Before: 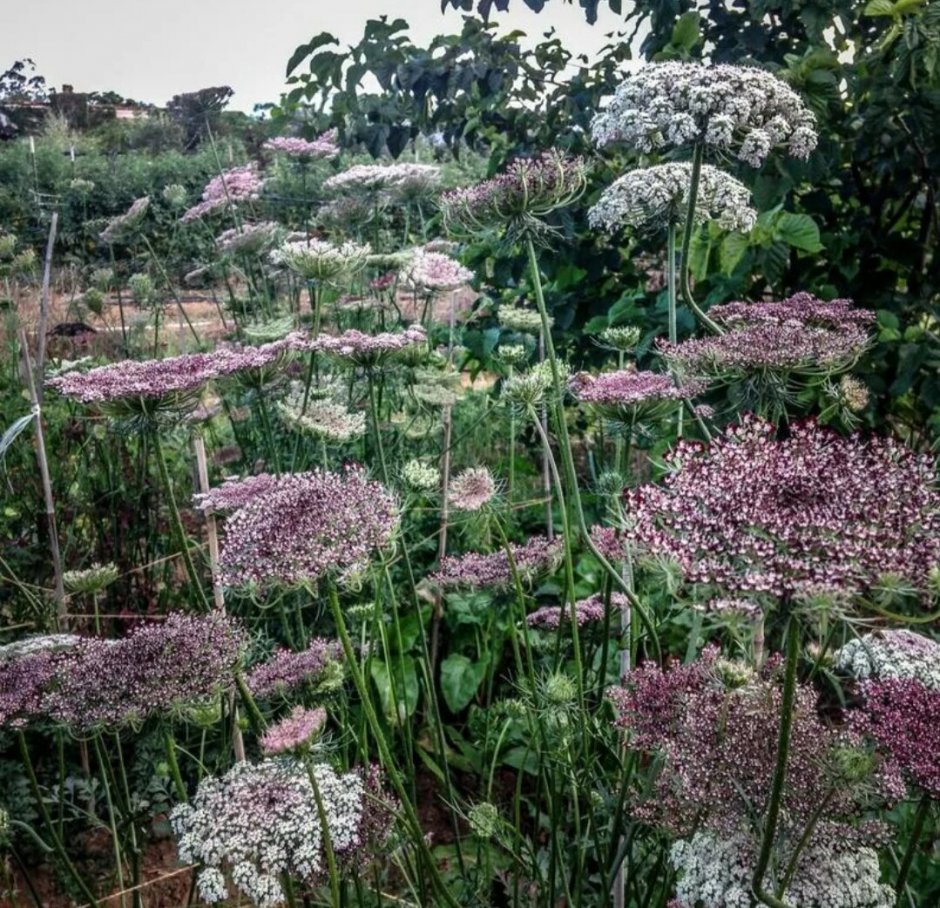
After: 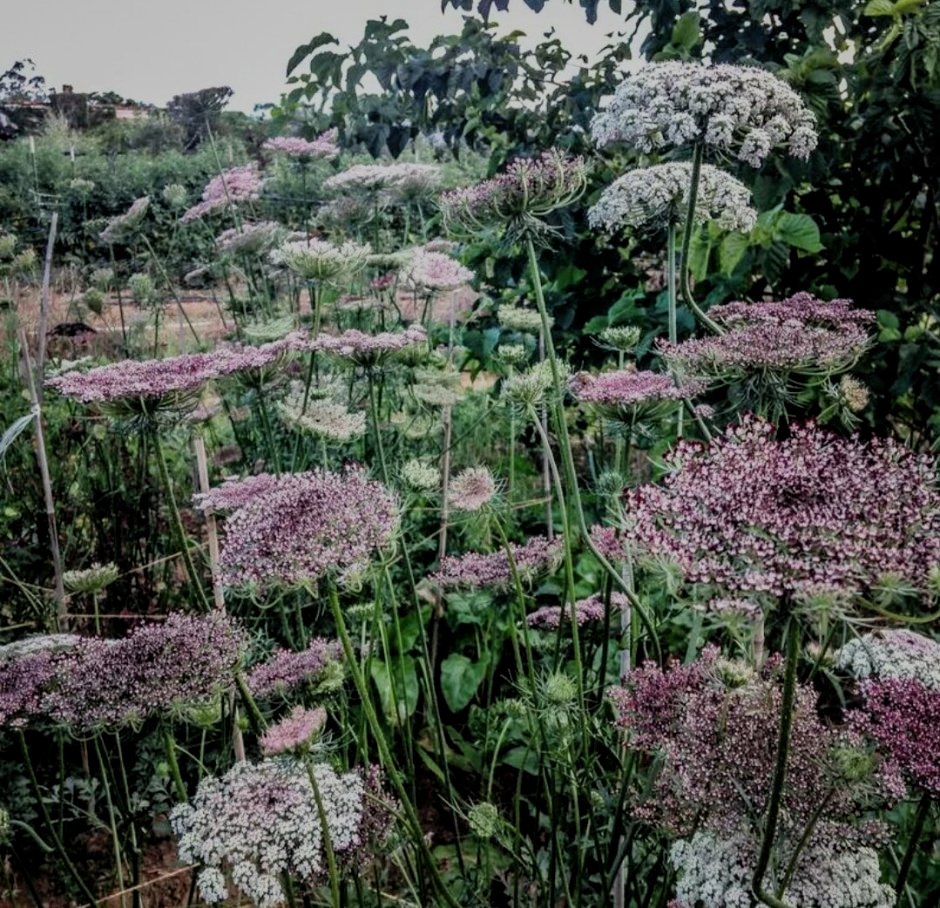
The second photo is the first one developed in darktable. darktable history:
filmic rgb: middle gray luminance 29.88%, black relative exposure -9.02 EV, white relative exposure 7 EV, target black luminance 0%, hardness 2.93, latitude 2.43%, contrast 0.962, highlights saturation mix 5.78%, shadows ↔ highlights balance 12.05%
